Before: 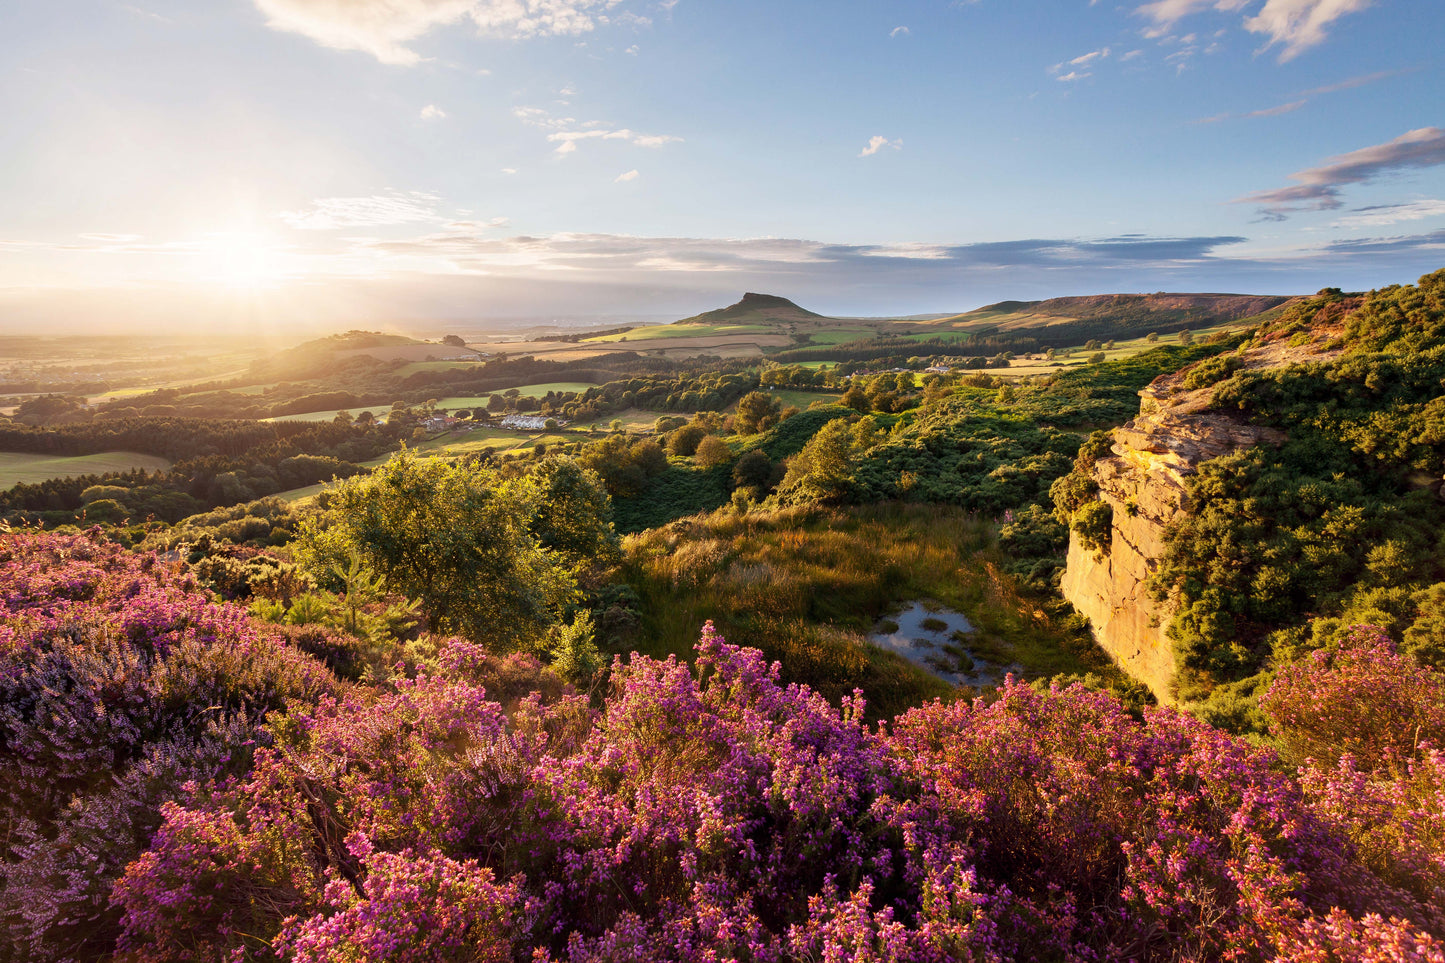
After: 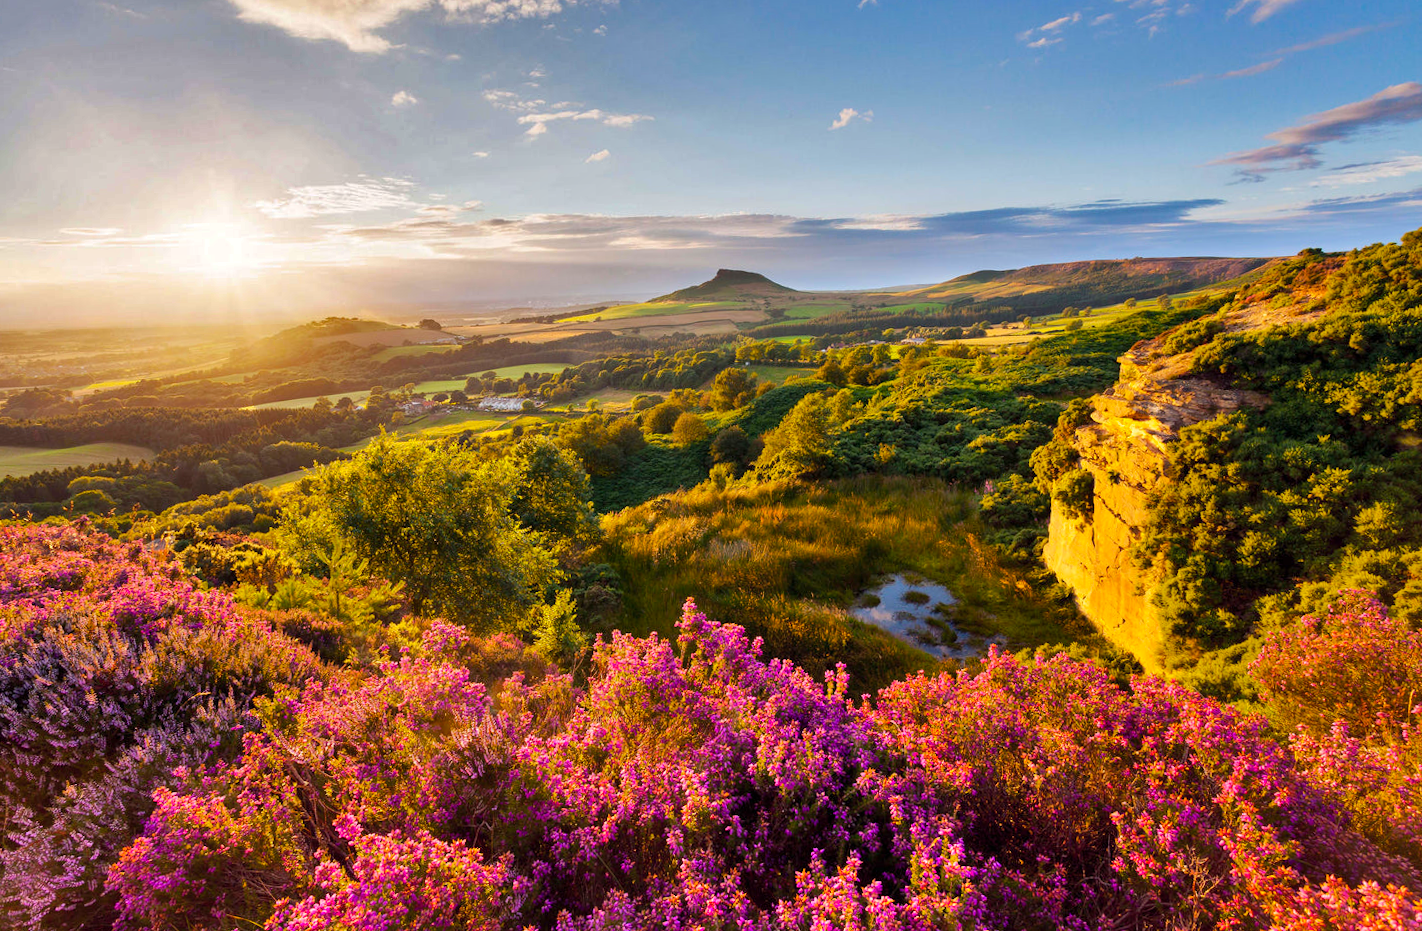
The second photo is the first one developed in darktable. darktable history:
shadows and highlights: white point adjustment 0.1, highlights -70, soften with gaussian
color balance rgb: perceptual saturation grading › global saturation 25%, perceptual brilliance grading › mid-tones 10%, perceptual brilliance grading › shadows 15%, global vibrance 20%
tone equalizer: -8 EV 0.06 EV, smoothing diameter 25%, edges refinement/feathering 10, preserve details guided filter
rotate and perspective: rotation -1.32°, lens shift (horizontal) -0.031, crop left 0.015, crop right 0.985, crop top 0.047, crop bottom 0.982
